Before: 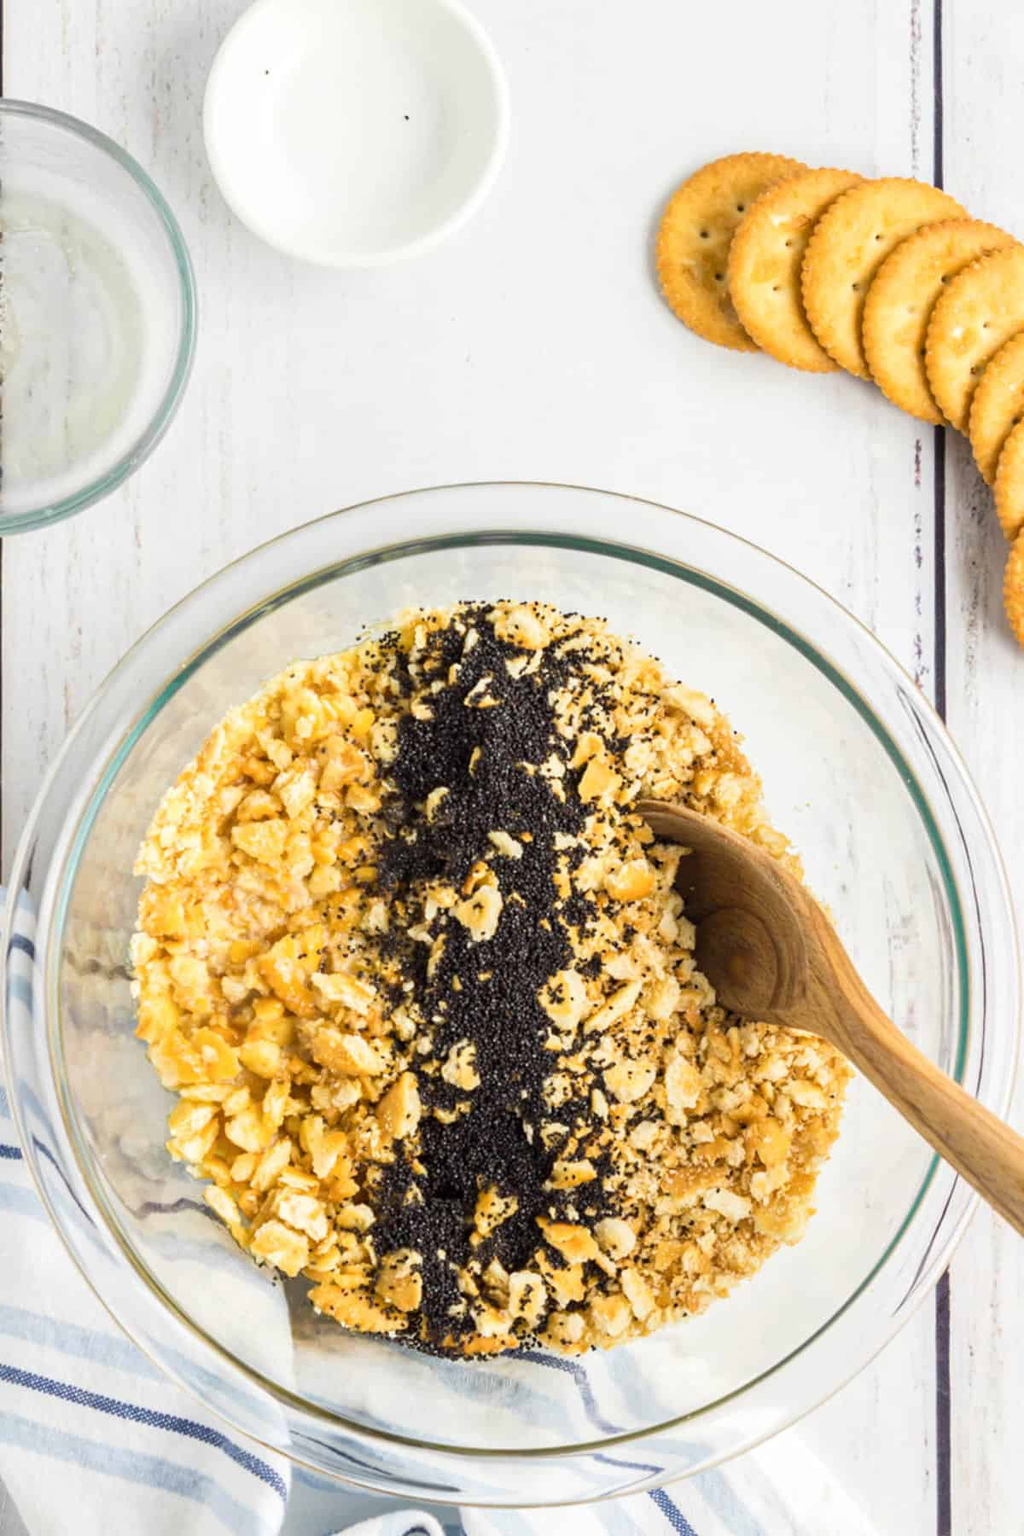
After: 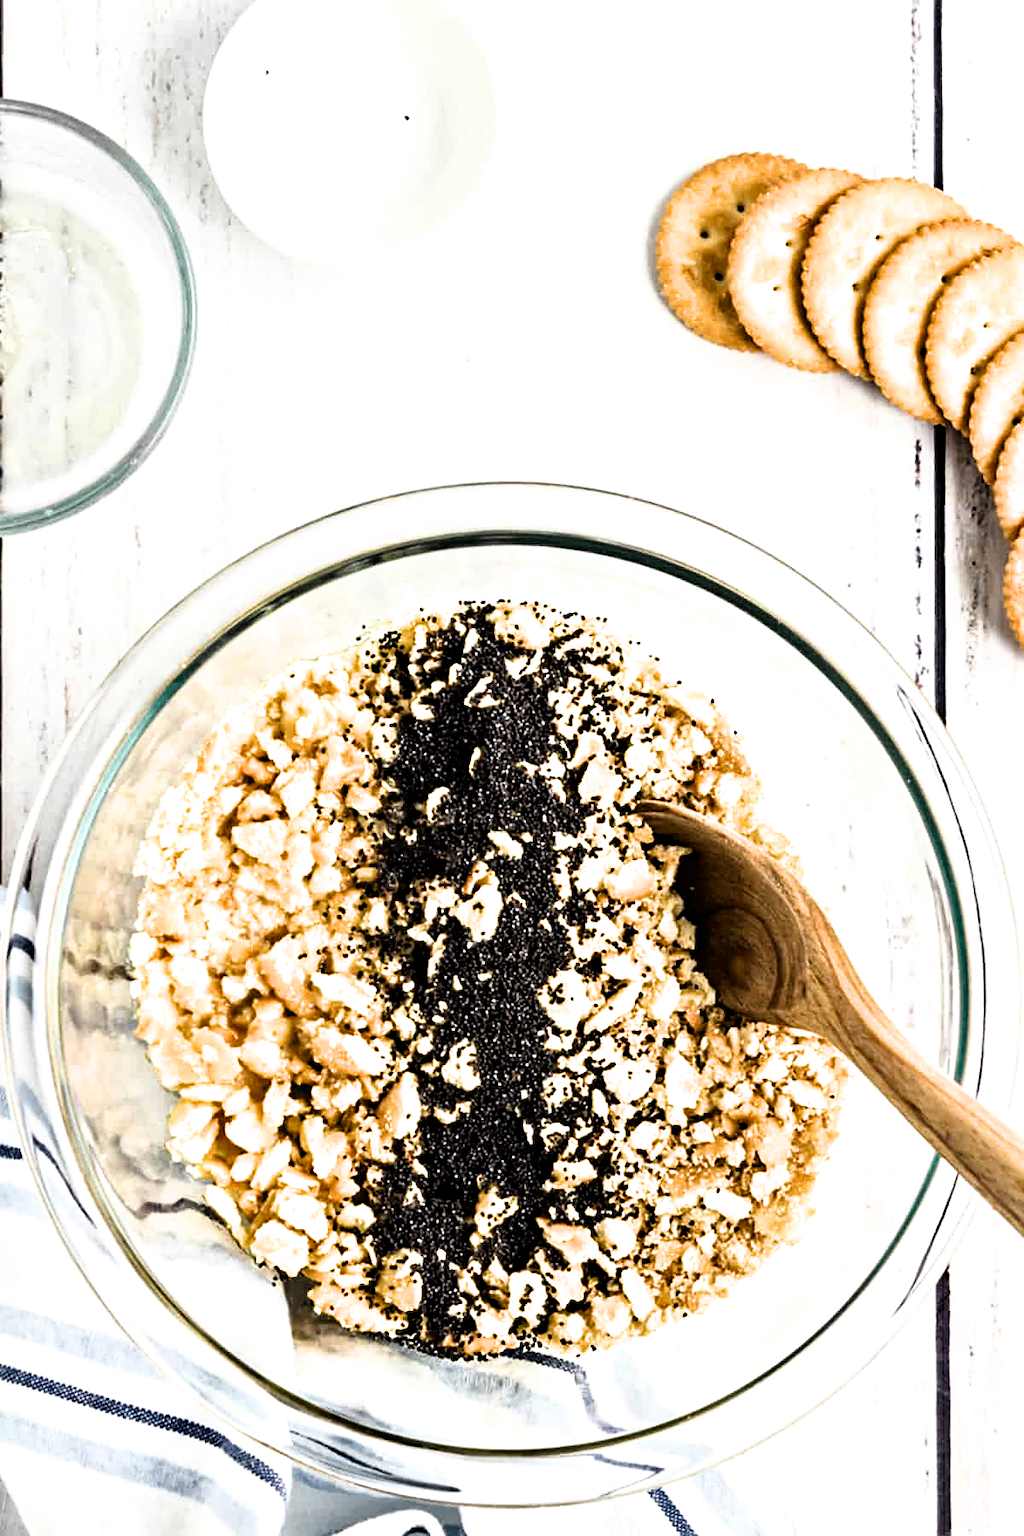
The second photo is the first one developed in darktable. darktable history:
sharpen: on, module defaults
contrast equalizer: y [[0.511, 0.558, 0.631, 0.632, 0.559, 0.512], [0.5 ×6], [0.5 ×6], [0 ×6], [0 ×6]]
filmic rgb: white relative exposure 2.2 EV, hardness 6.97
color zones: curves: ch1 [(0, 0.525) (0.143, 0.556) (0.286, 0.52) (0.429, 0.5) (0.571, 0.5) (0.714, 0.5) (0.857, 0.503) (1, 0.525)]
